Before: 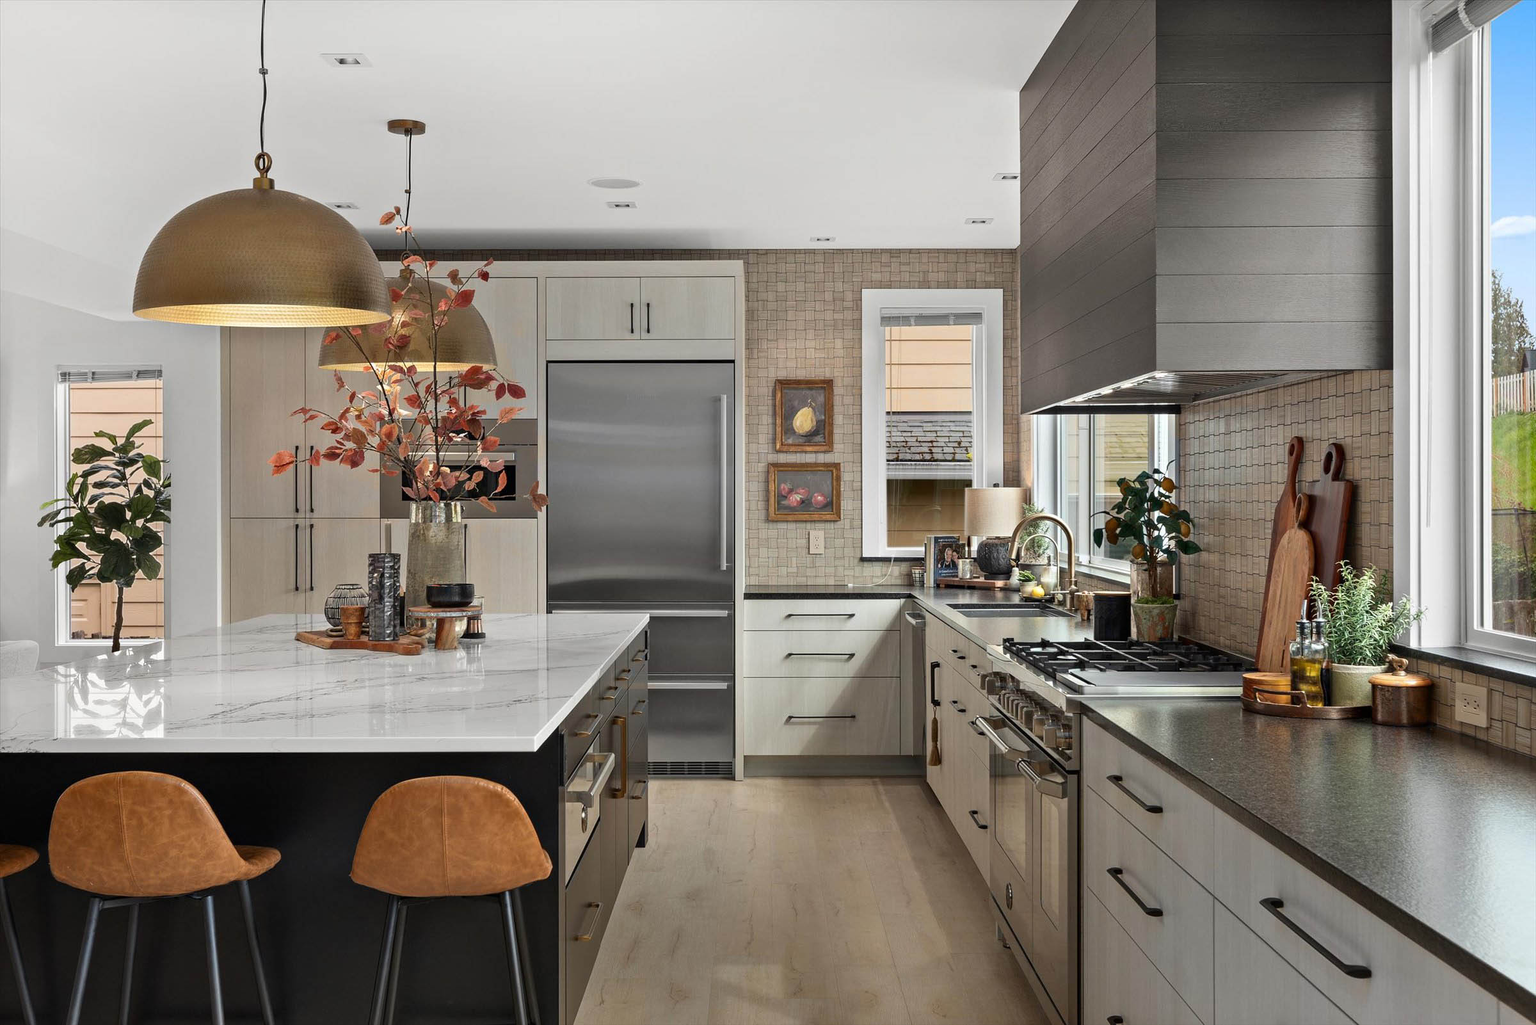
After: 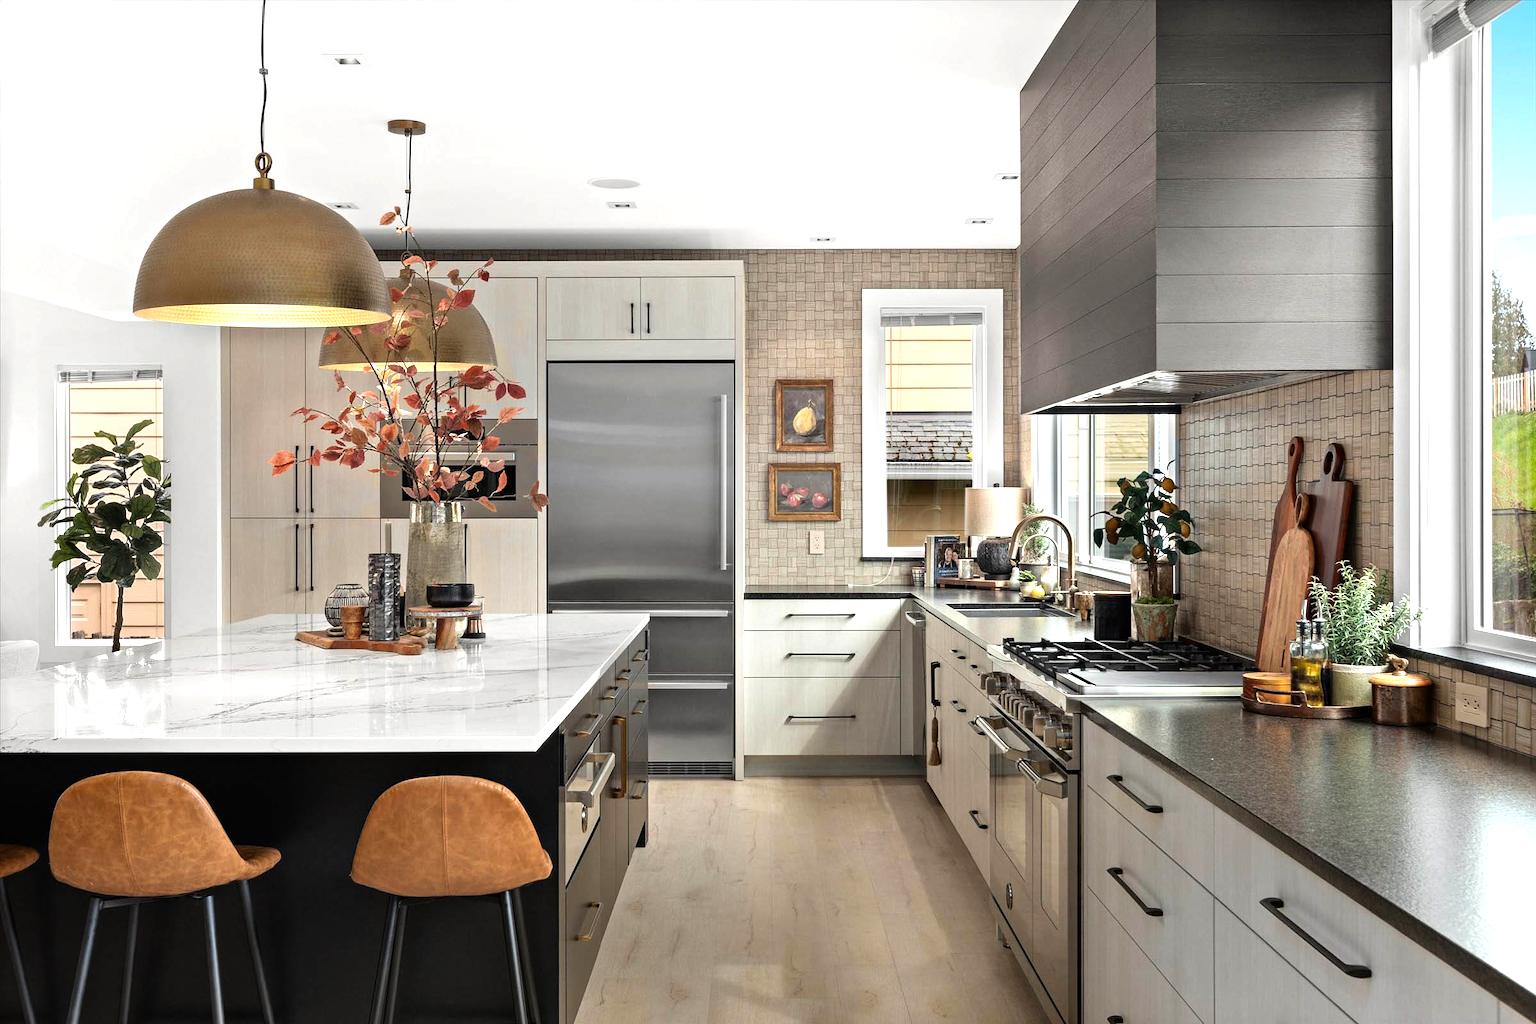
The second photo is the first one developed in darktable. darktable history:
tone equalizer: -8 EV -0.754 EV, -7 EV -0.722 EV, -6 EV -0.632 EV, -5 EV -0.408 EV, -3 EV 0.388 EV, -2 EV 0.6 EV, -1 EV 0.696 EV, +0 EV 0.753 EV
